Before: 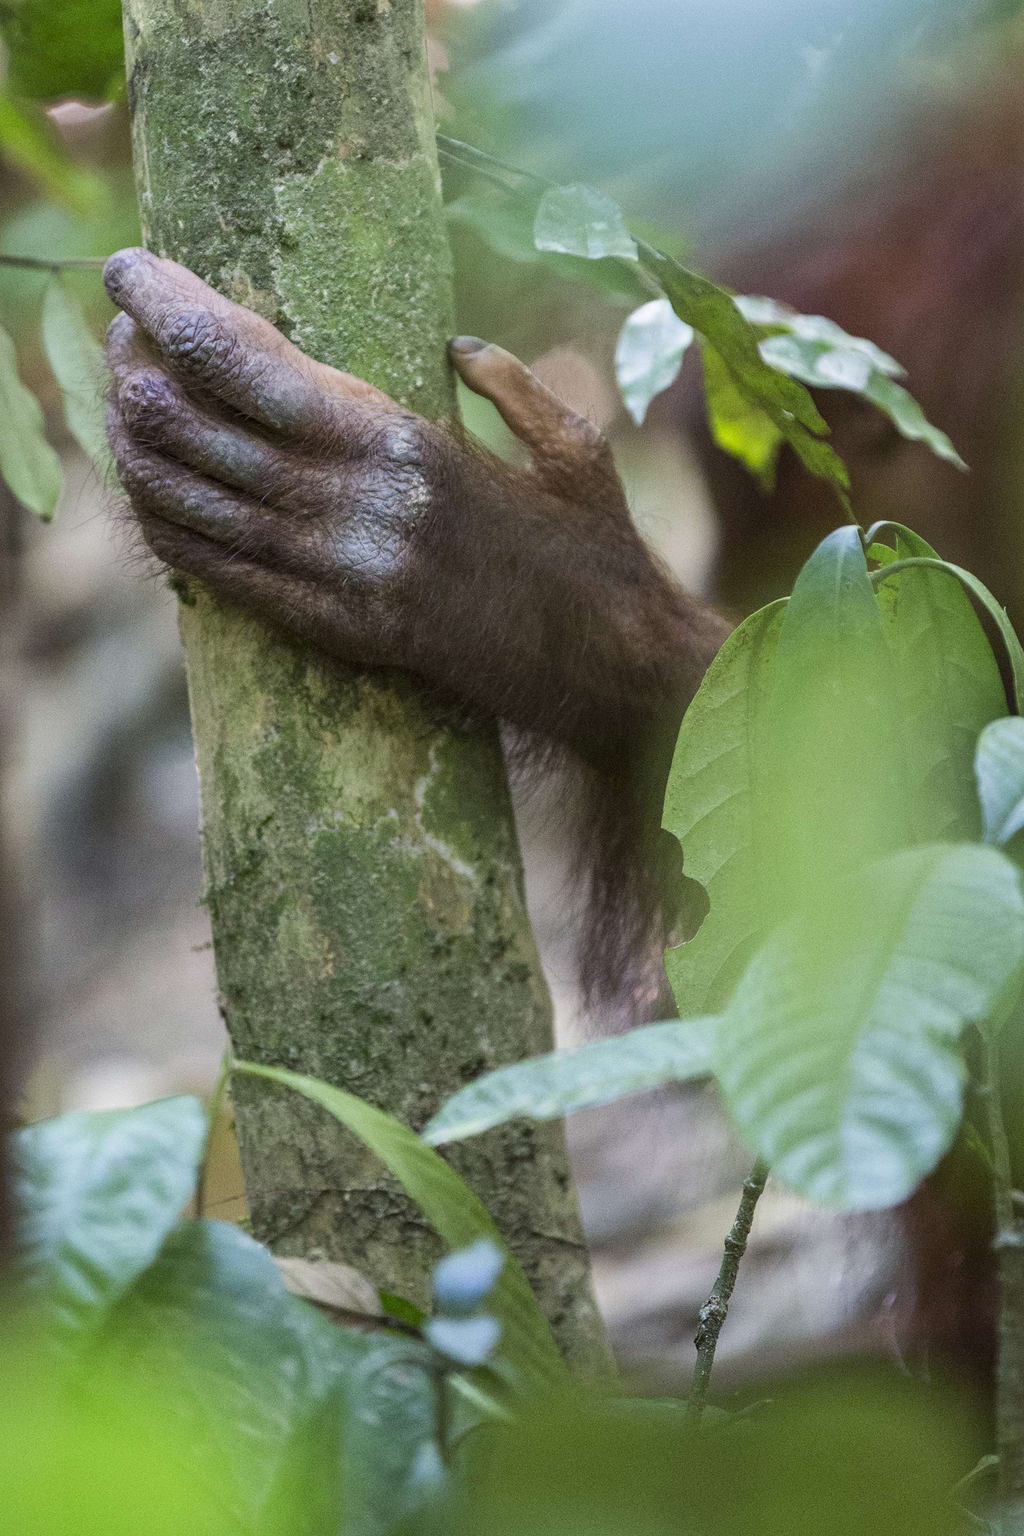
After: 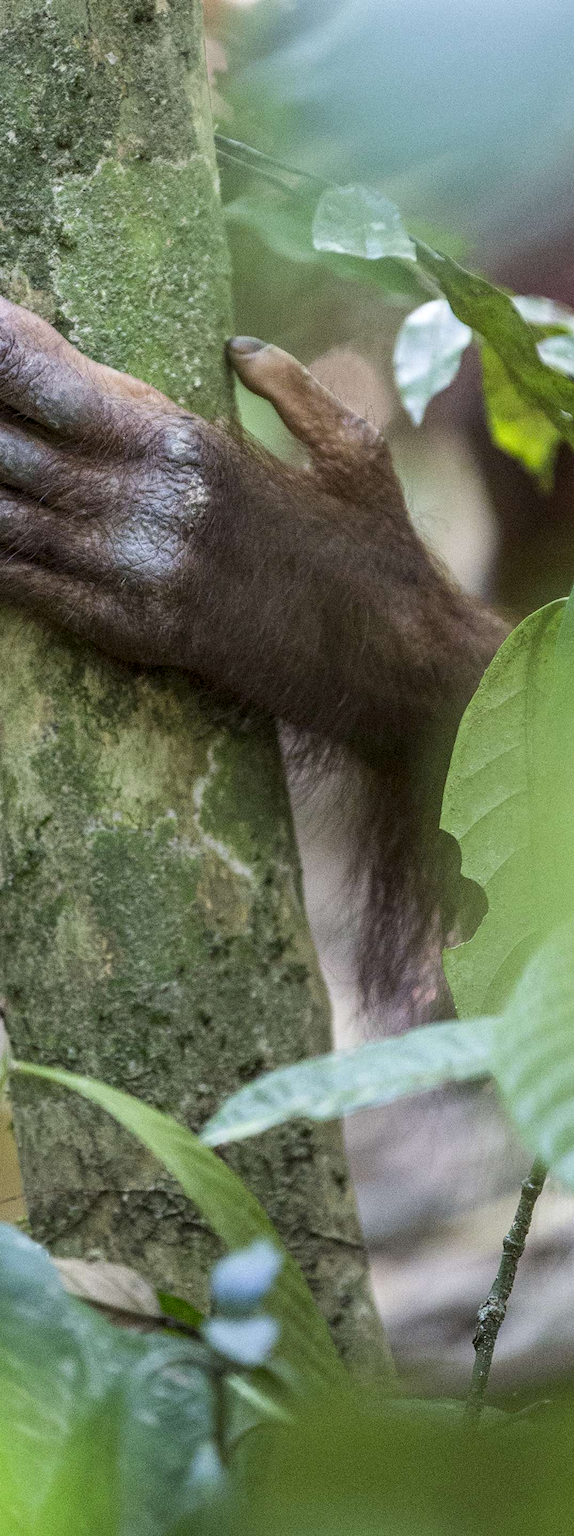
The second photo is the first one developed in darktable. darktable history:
crop: left 21.674%, right 22.086%
local contrast: on, module defaults
